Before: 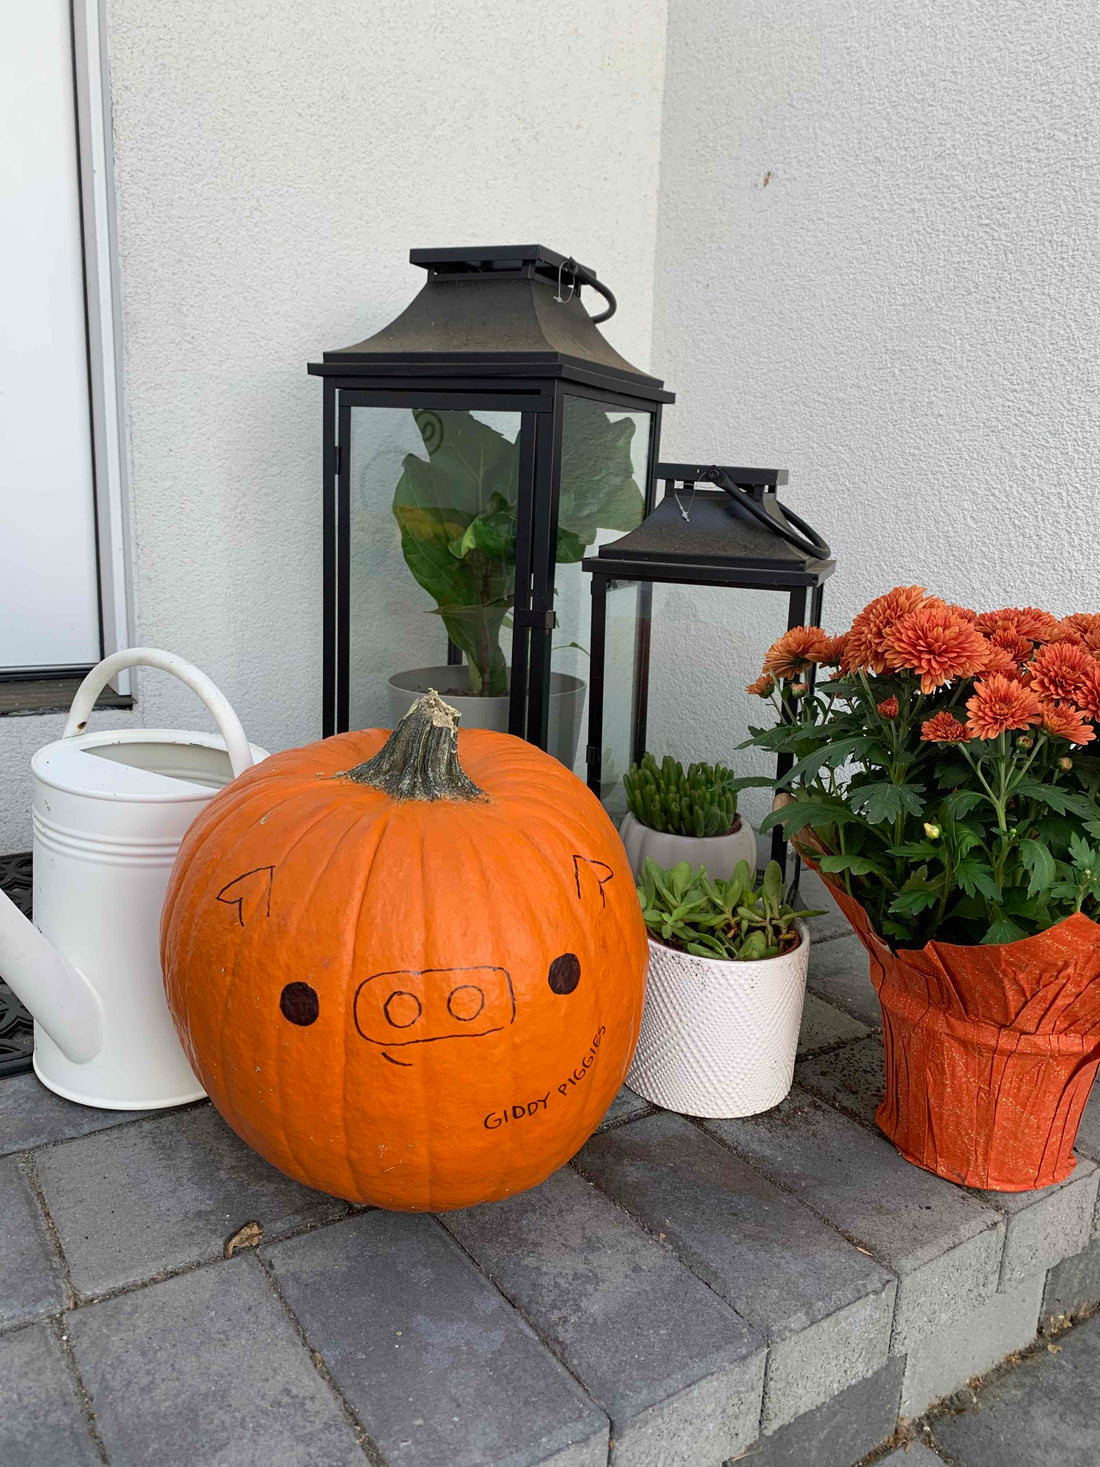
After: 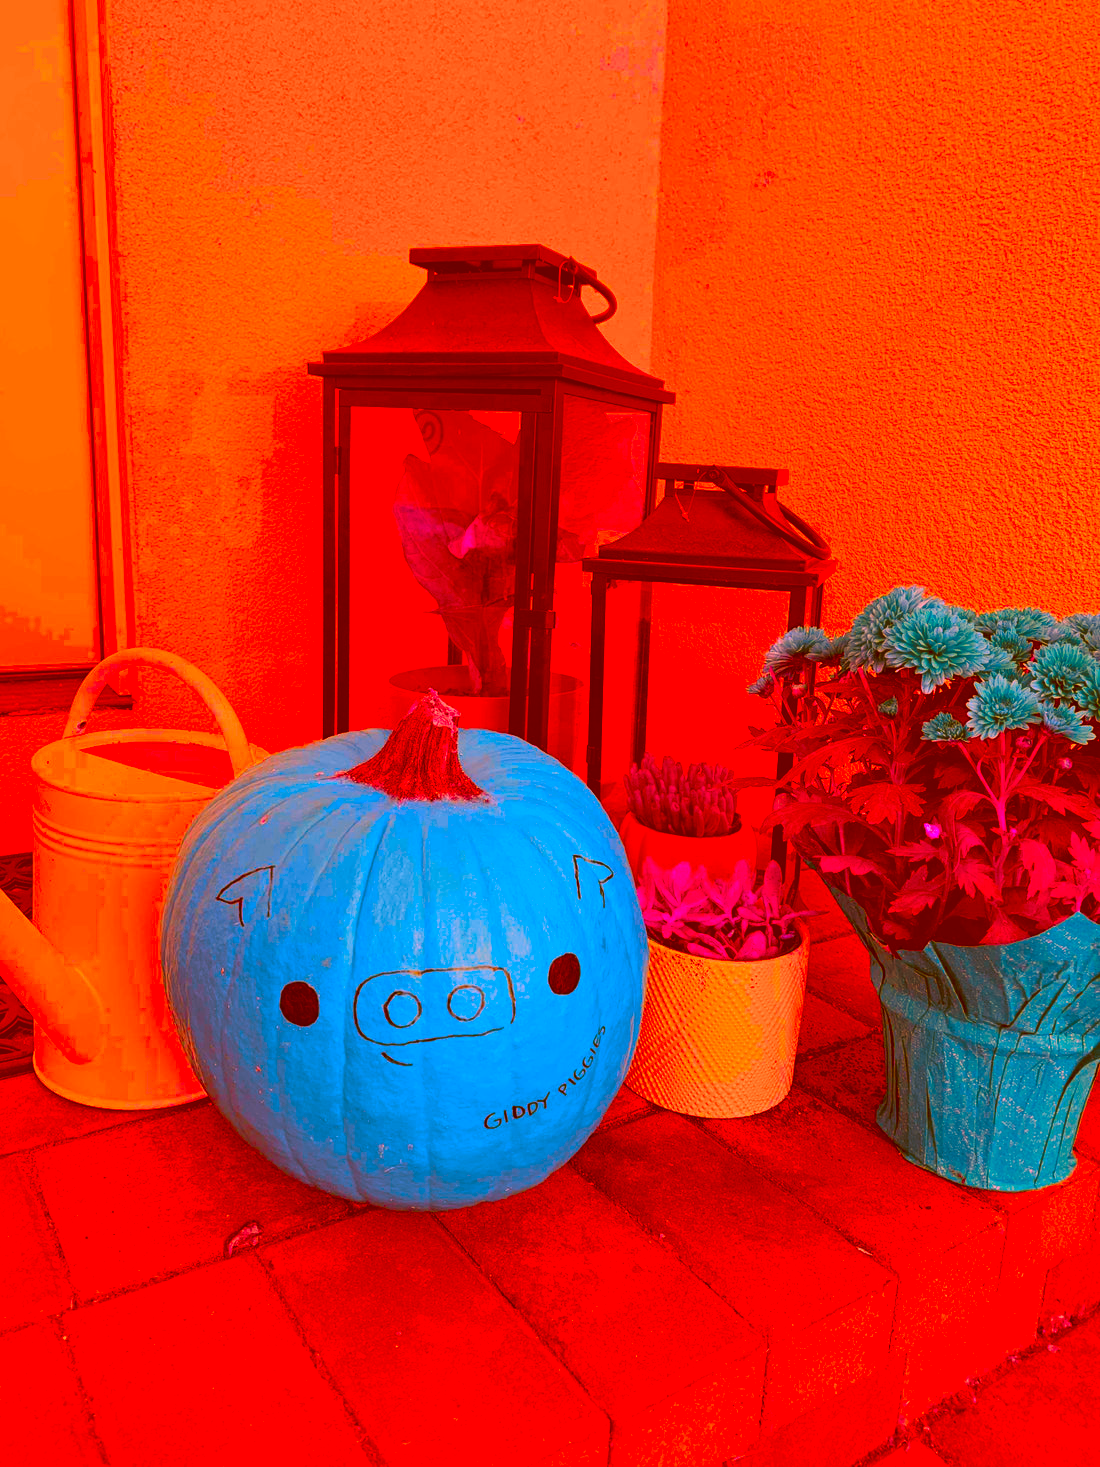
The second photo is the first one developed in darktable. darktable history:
color correction: highlights a* -39.68, highlights b* -40, shadows a* -40, shadows b* -40, saturation -3
color contrast: green-magenta contrast 0.84, blue-yellow contrast 0.86
